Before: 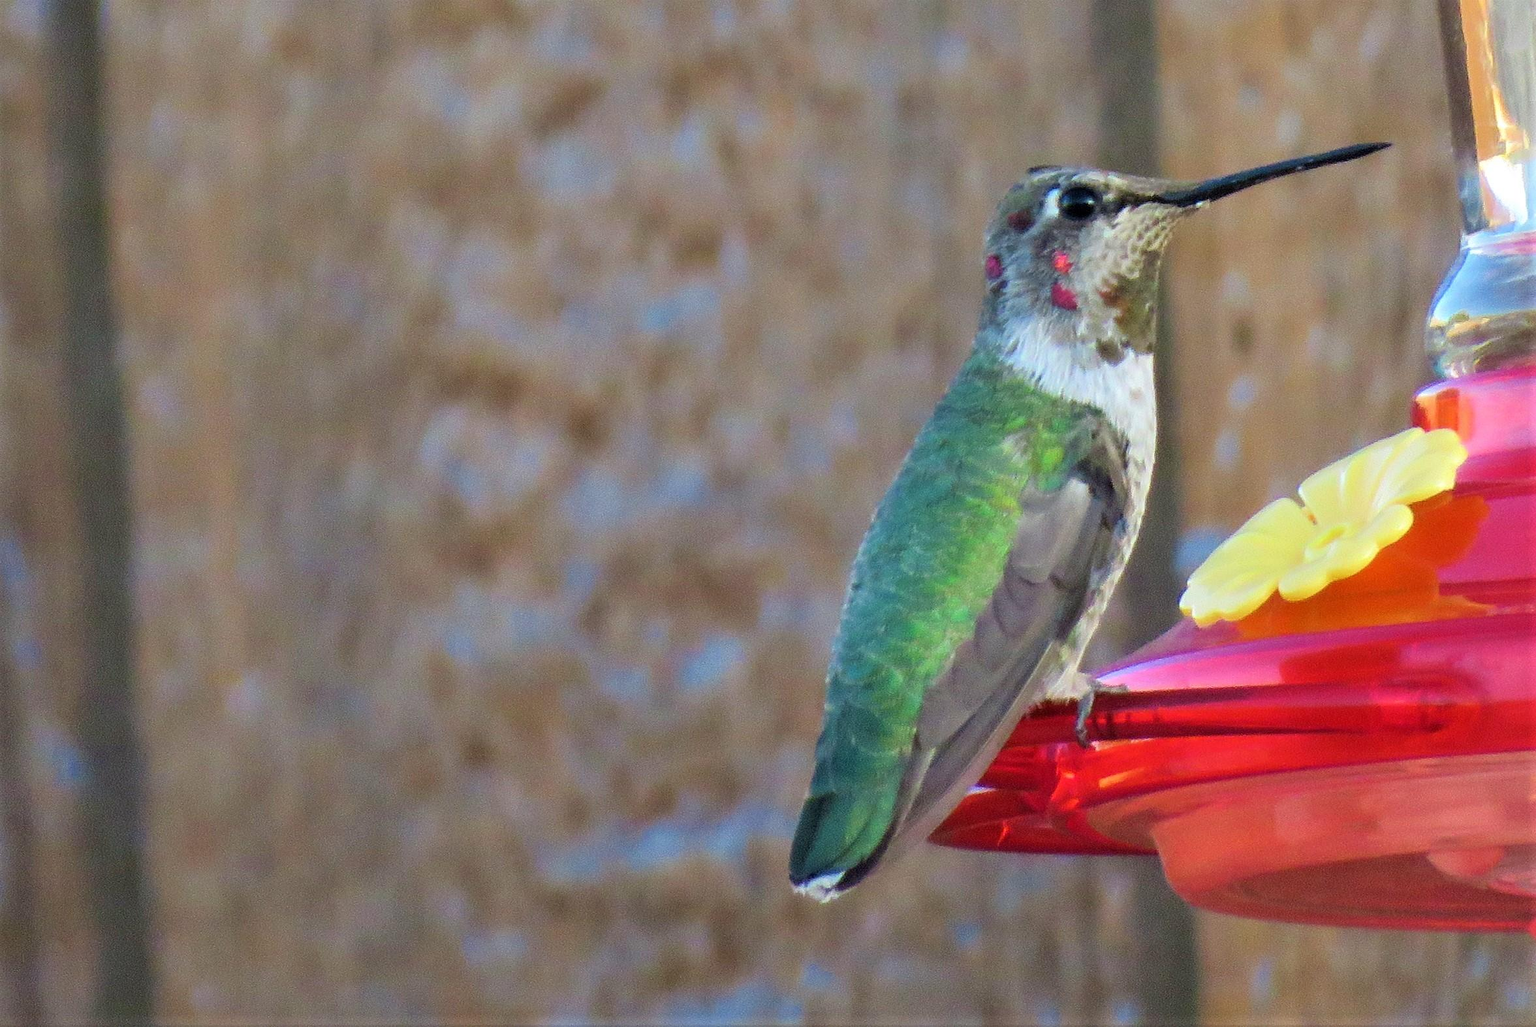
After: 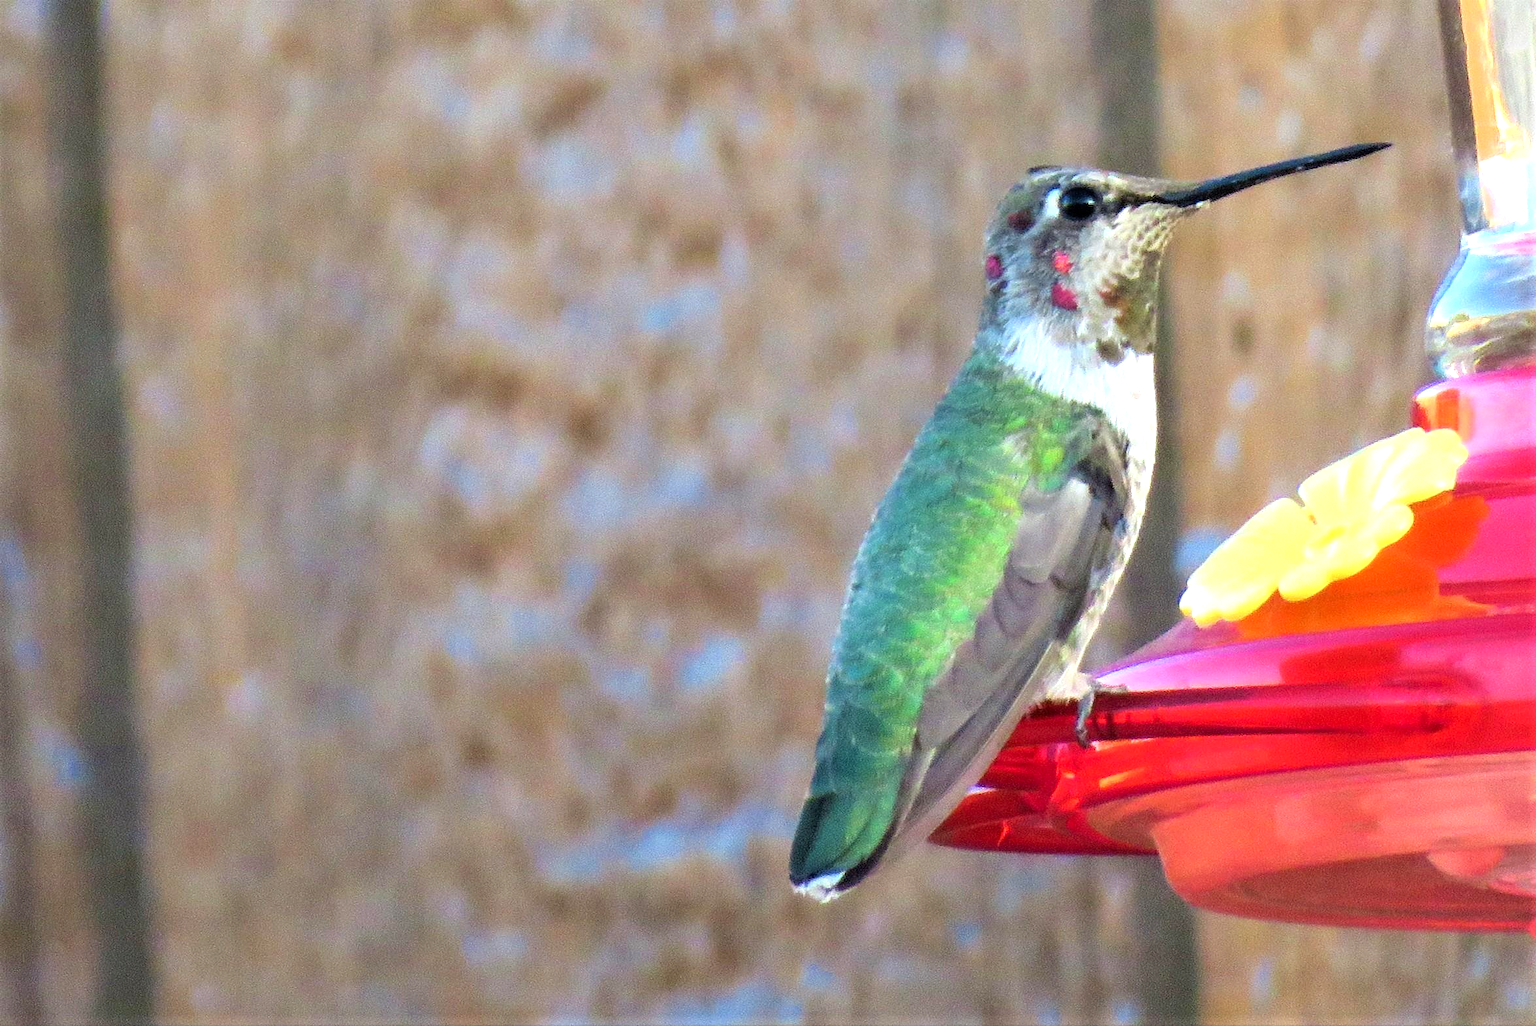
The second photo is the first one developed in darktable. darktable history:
contrast brightness saturation: contrast 0.083, saturation 0.021
tone equalizer: -8 EV -0.766 EV, -7 EV -0.675 EV, -6 EV -0.579 EV, -5 EV -0.377 EV, -3 EV 0.382 EV, -2 EV 0.6 EV, -1 EV 0.692 EV, +0 EV 0.778 EV
